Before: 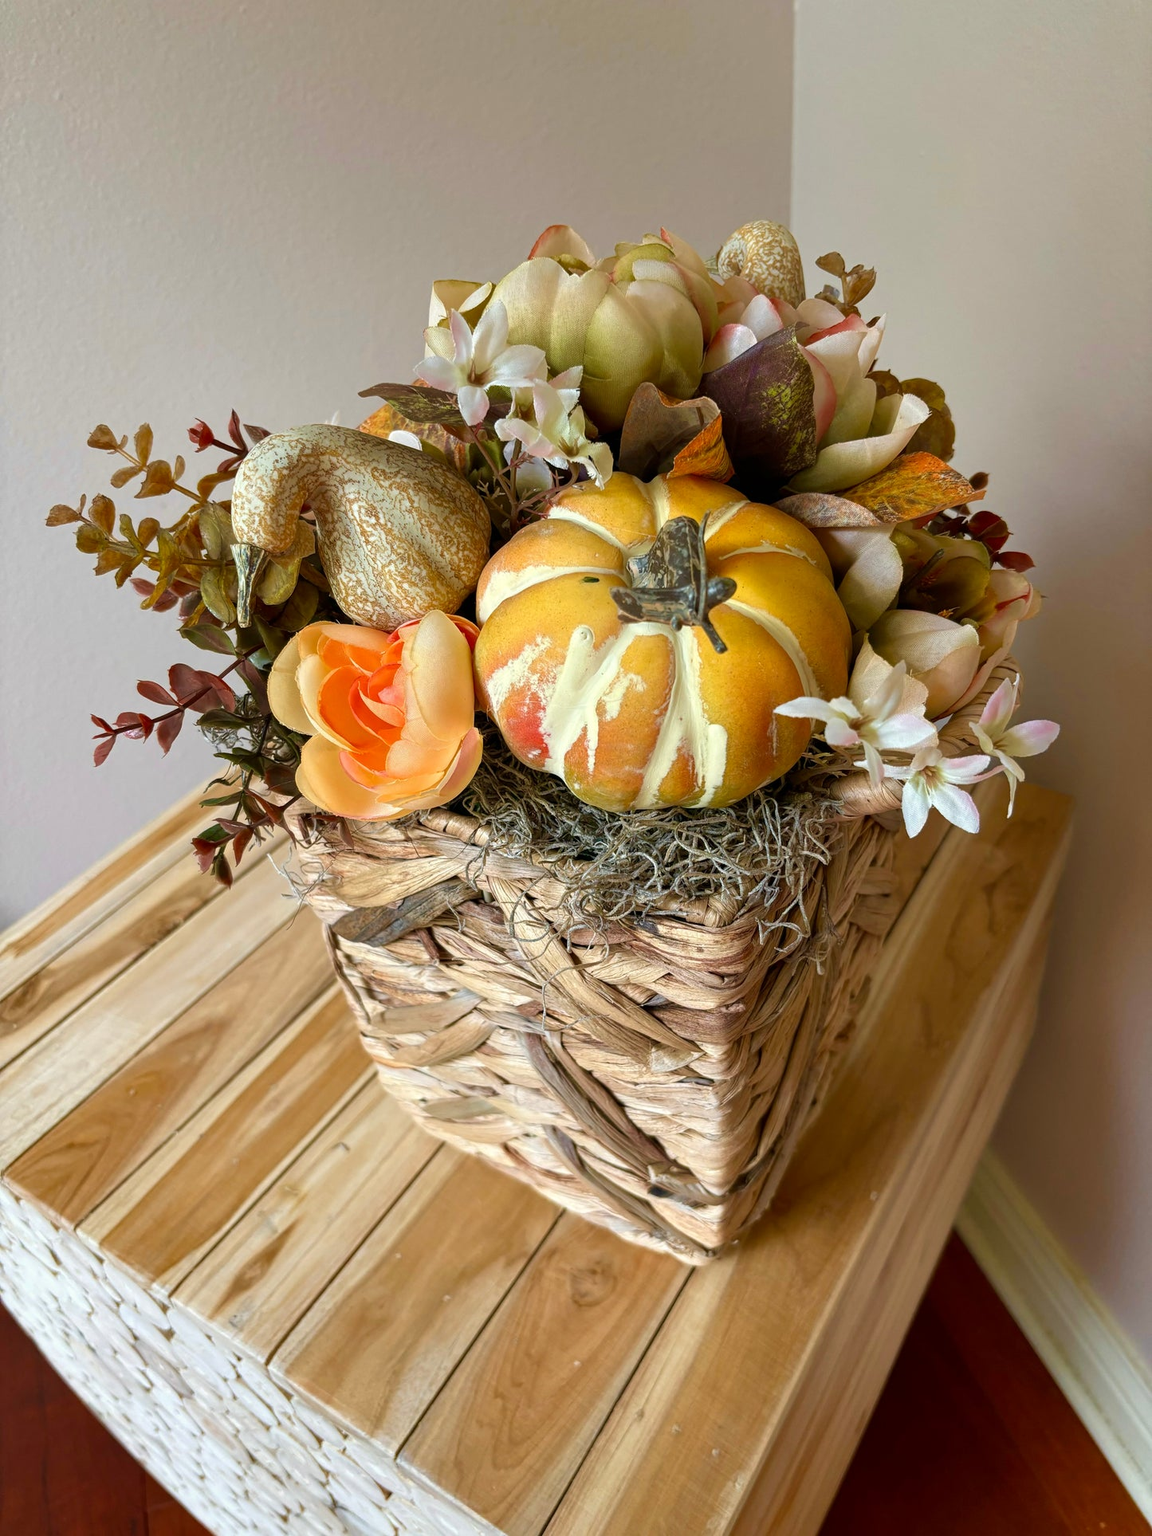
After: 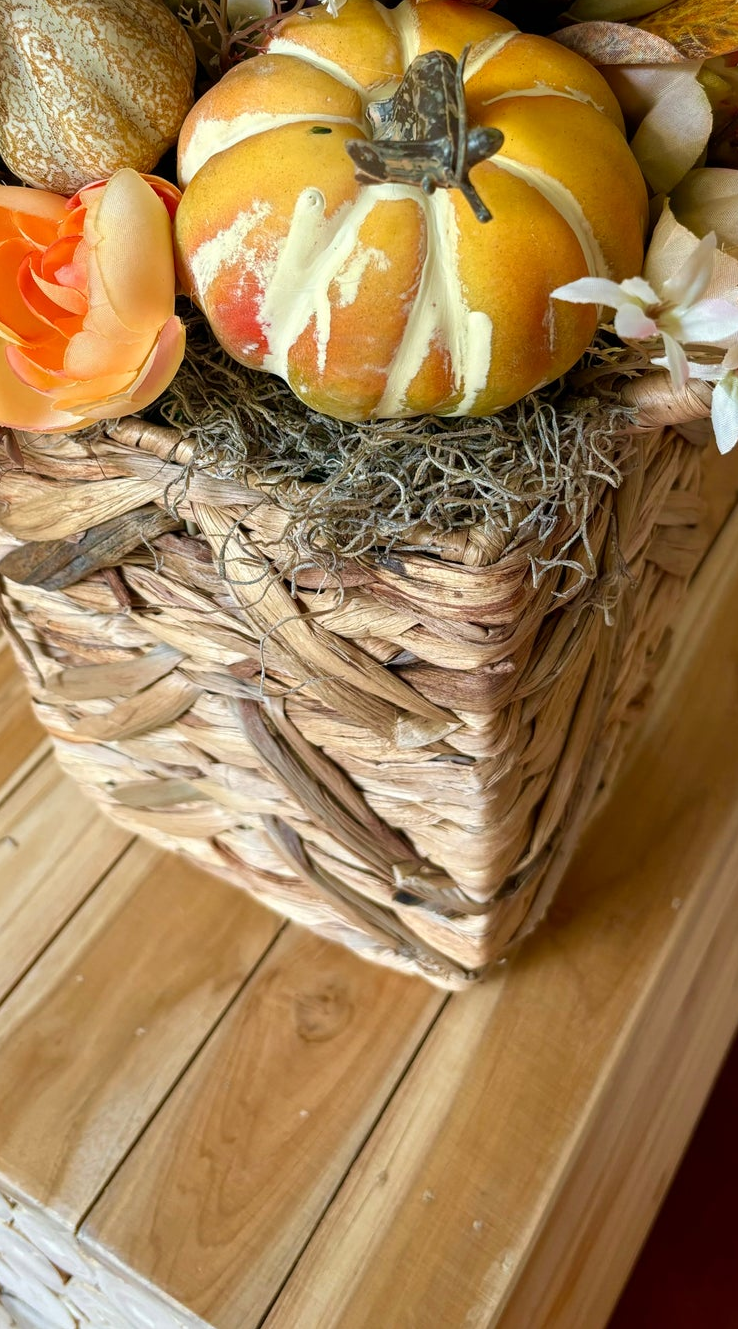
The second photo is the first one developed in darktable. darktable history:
crop and rotate: left 29.085%, top 30.999%, right 19.833%
